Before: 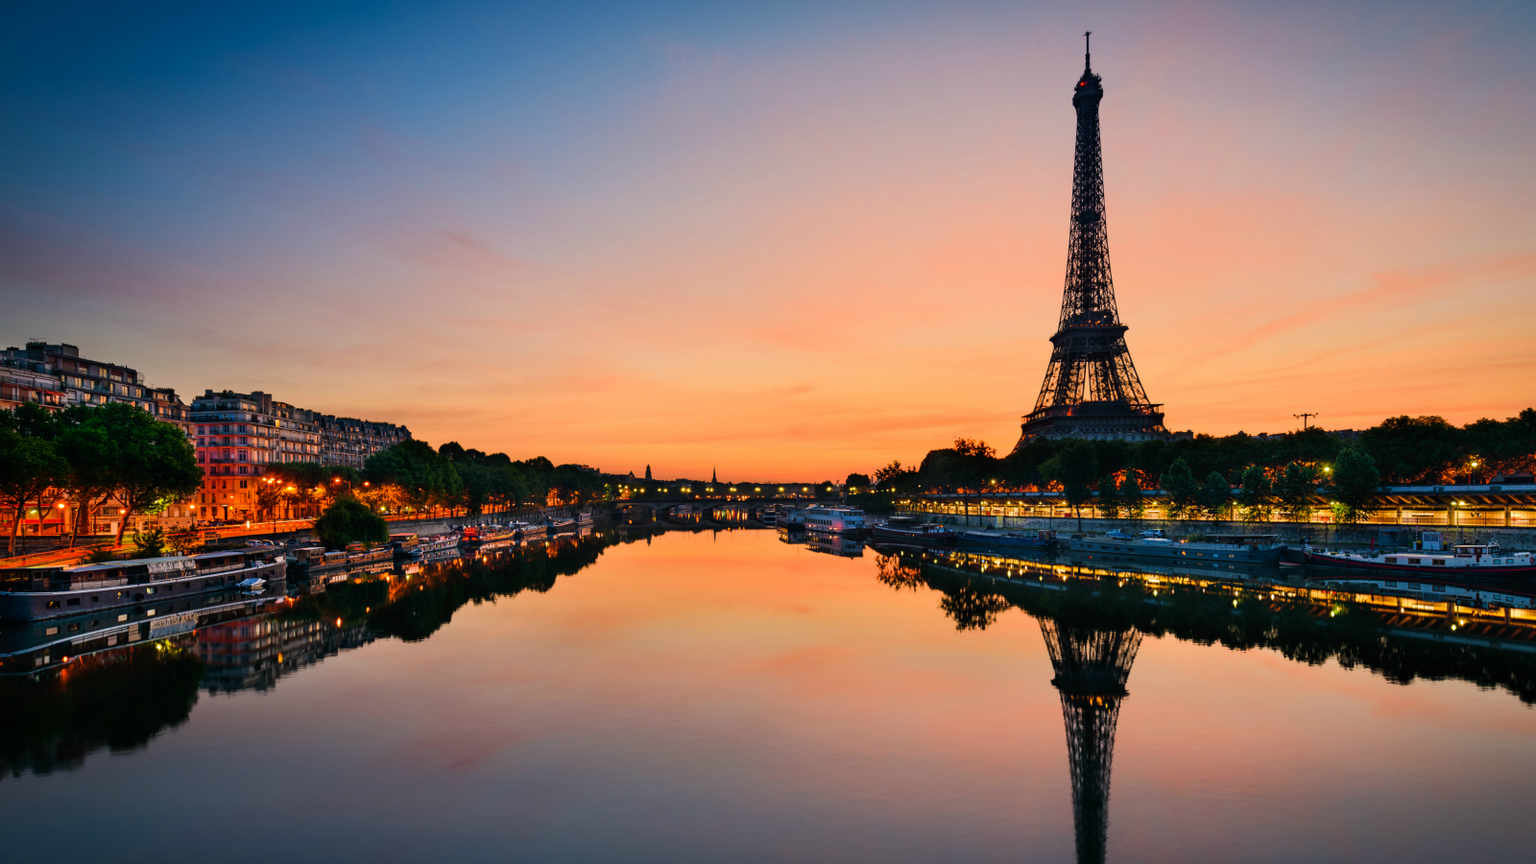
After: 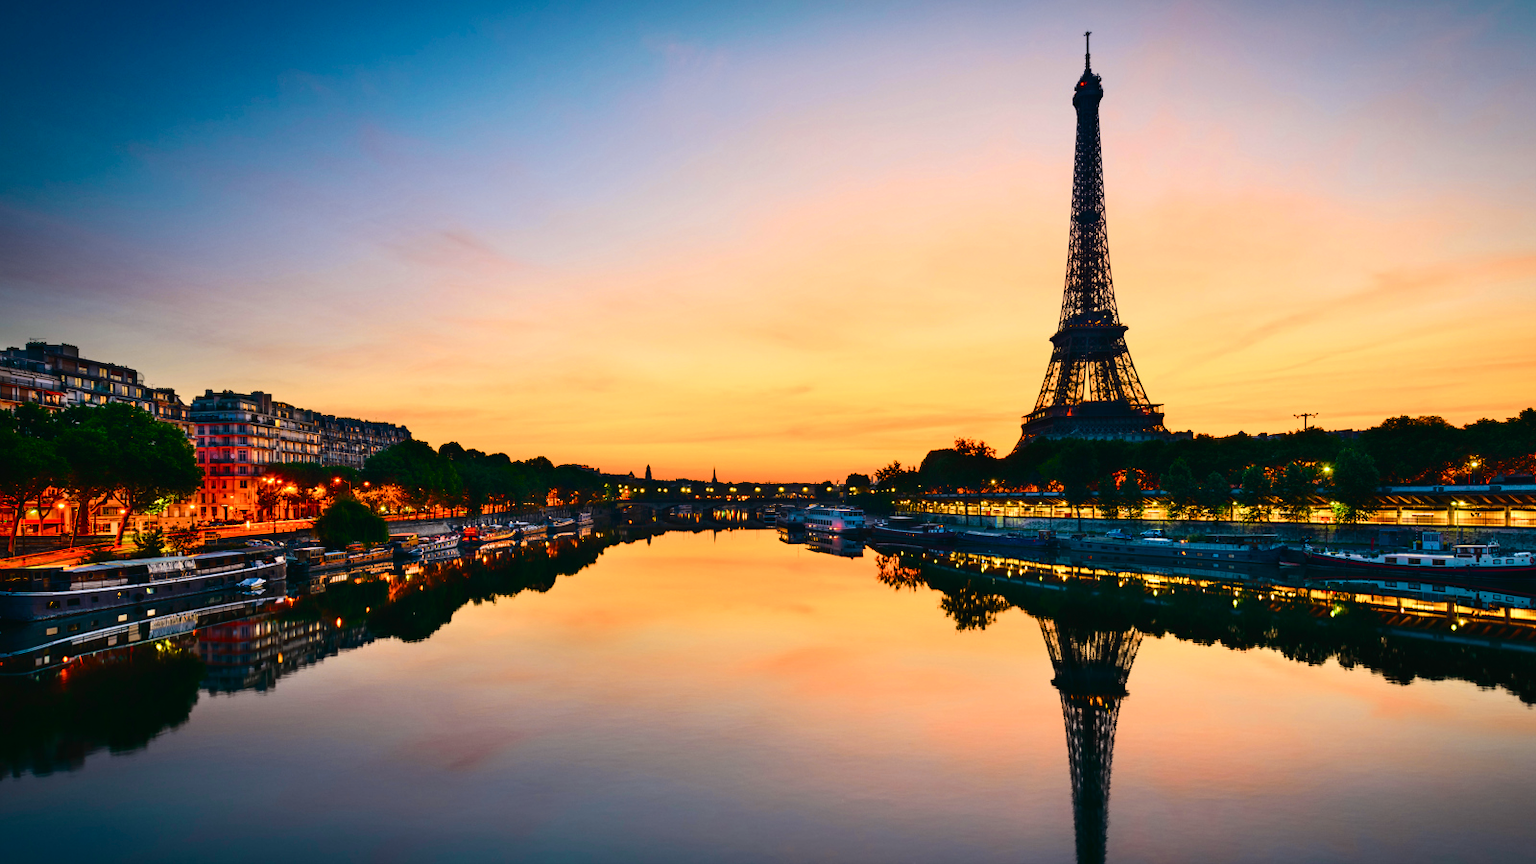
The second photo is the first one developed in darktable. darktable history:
tone curve: curves: ch0 [(0, 0.018) (0.162, 0.128) (0.434, 0.478) (0.667, 0.785) (0.819, 0.943) (1, 0.991)]; ch1 [(0, 0) (0.402, 0.36) (0.476, 0.449) (0.506, 0.505) (0.523, 0.518) (0.582, 0.586) (0.641, 0.668) (0.7, 0.741) (1, 1)]; ch2 [(0, 0) (0.416, 0.403) (0.483, 0.472) (0.503, 0.505) (0.521, 0.519) (0.547, 0.561) (0.597, 0.643) (0.699, 0.759) (0.997, 0.858)], color space Lab, independent channels
